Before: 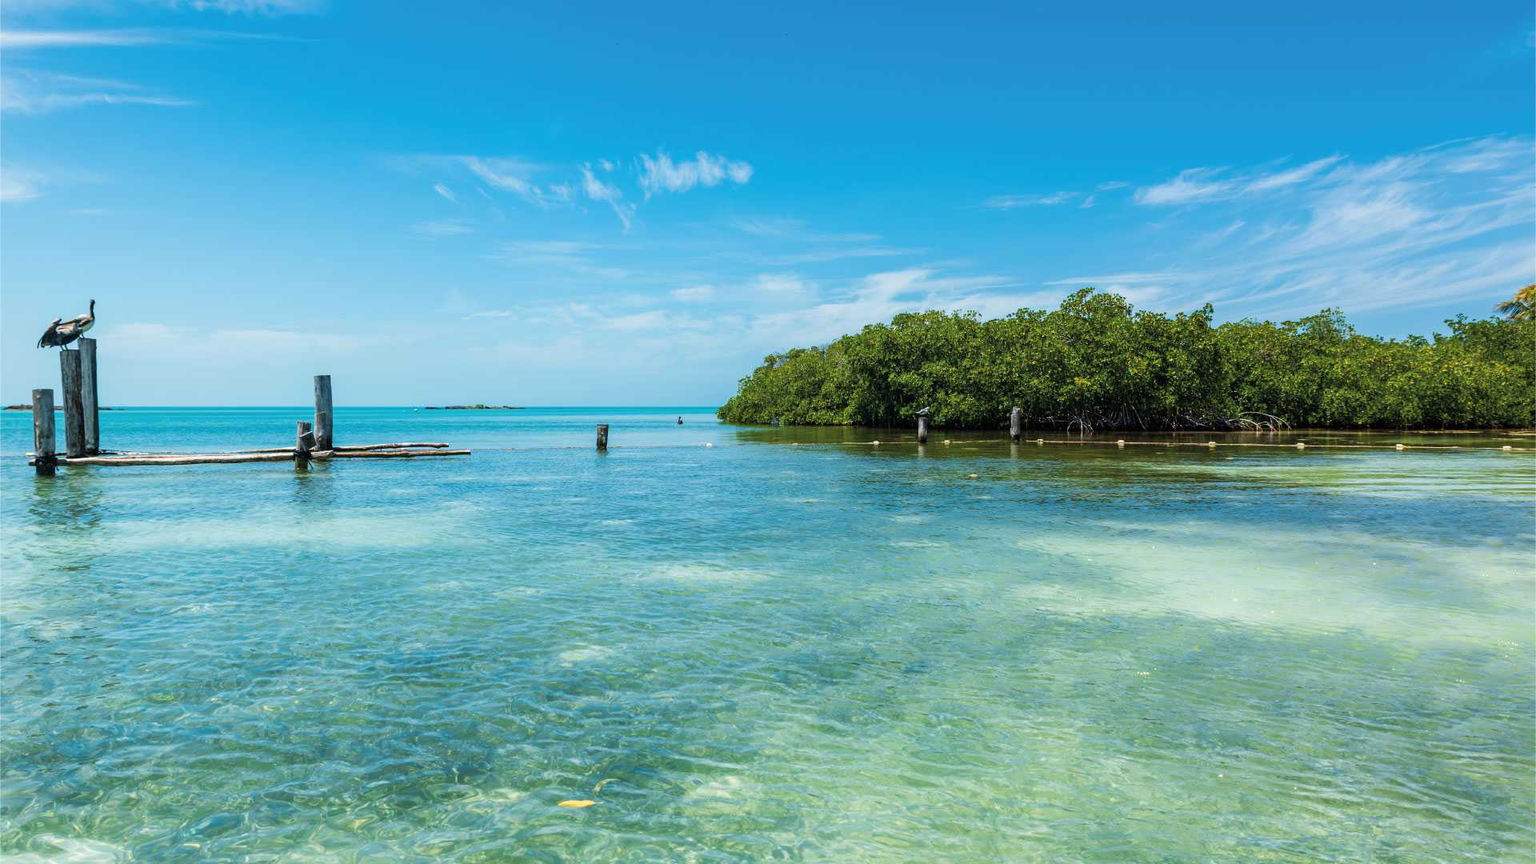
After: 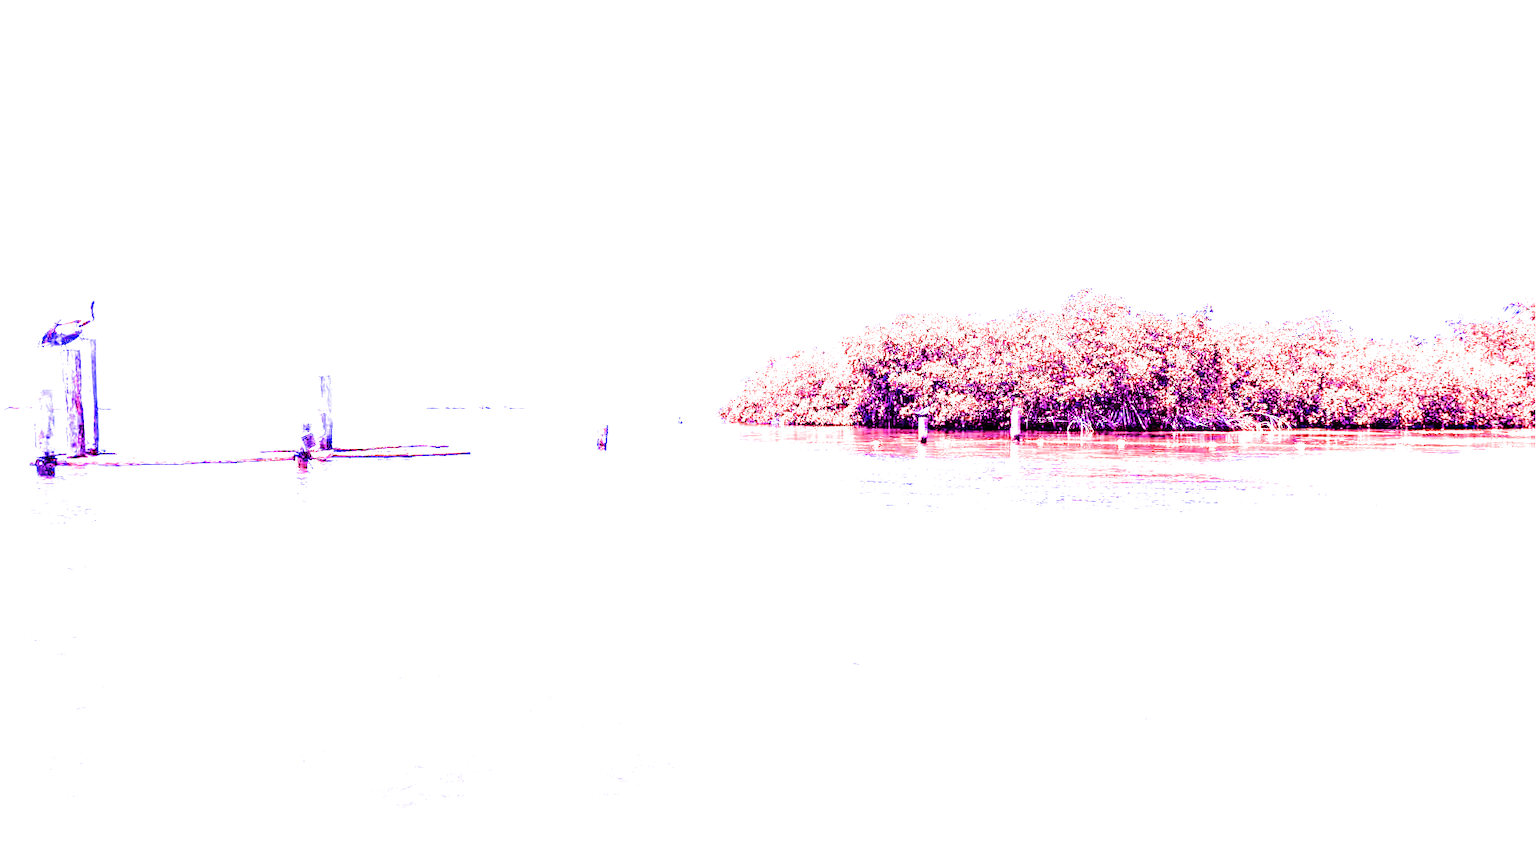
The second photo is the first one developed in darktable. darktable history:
filmic rgb: black relative exposure -5.42 EV, white relative exposure 2.85 EV, dynamic range scaling -37.73%, hardness 4, contrast 1.605, highlights saturation mix -0.93%
white balance: red 8, blue 8
